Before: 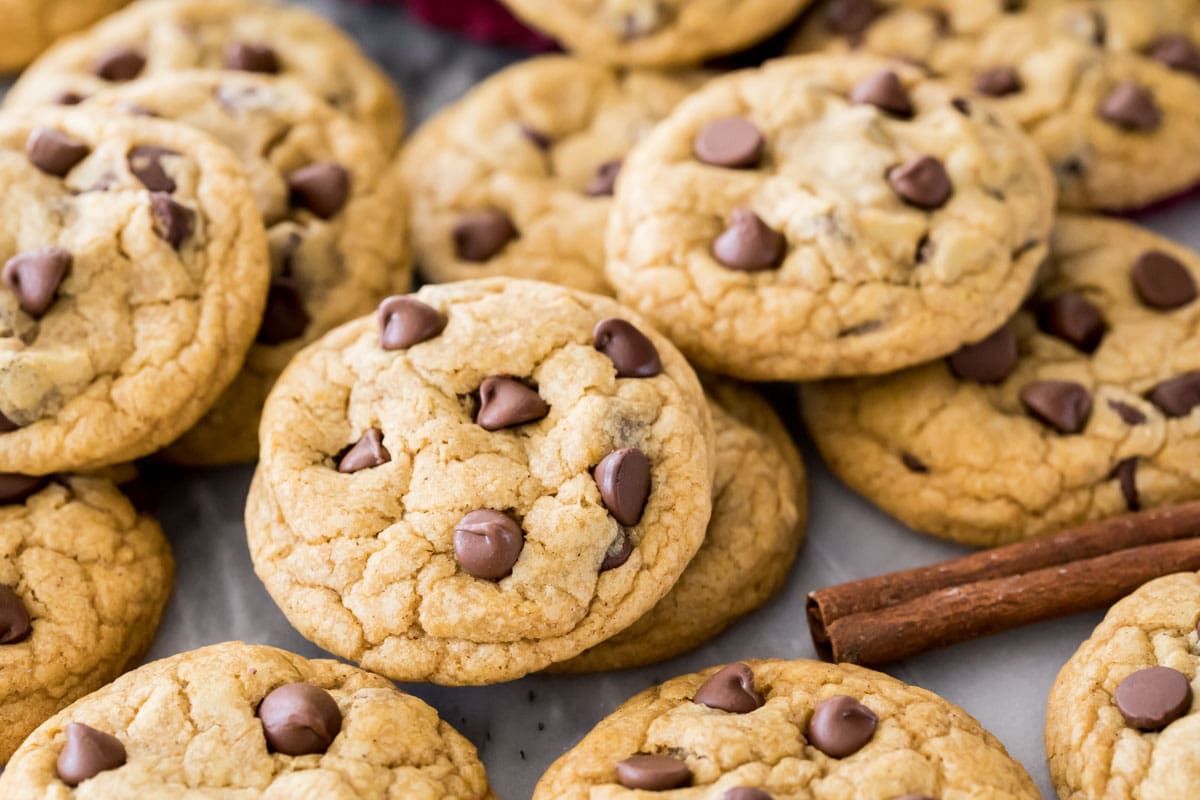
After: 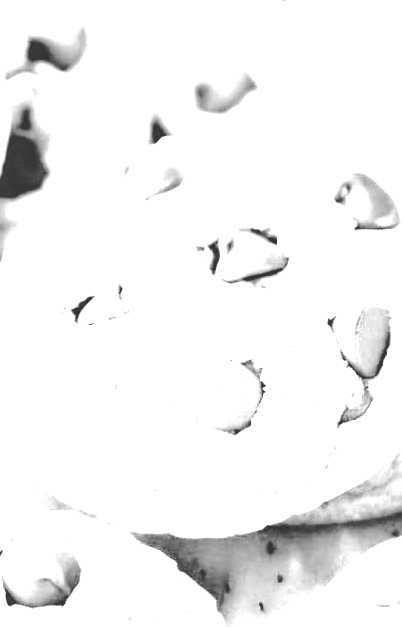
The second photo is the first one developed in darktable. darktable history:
monochrome: a -11.7, b 1.62, size 0.5, highlights 0.38
white balance: red 8, blue 8
crop and rotate: left 21.77%, top 18.528%, right 44.676%, bottom 2.997%
exposure: black level correction -0.041, exposure 0.064 EV, compensate highlight preservation false
